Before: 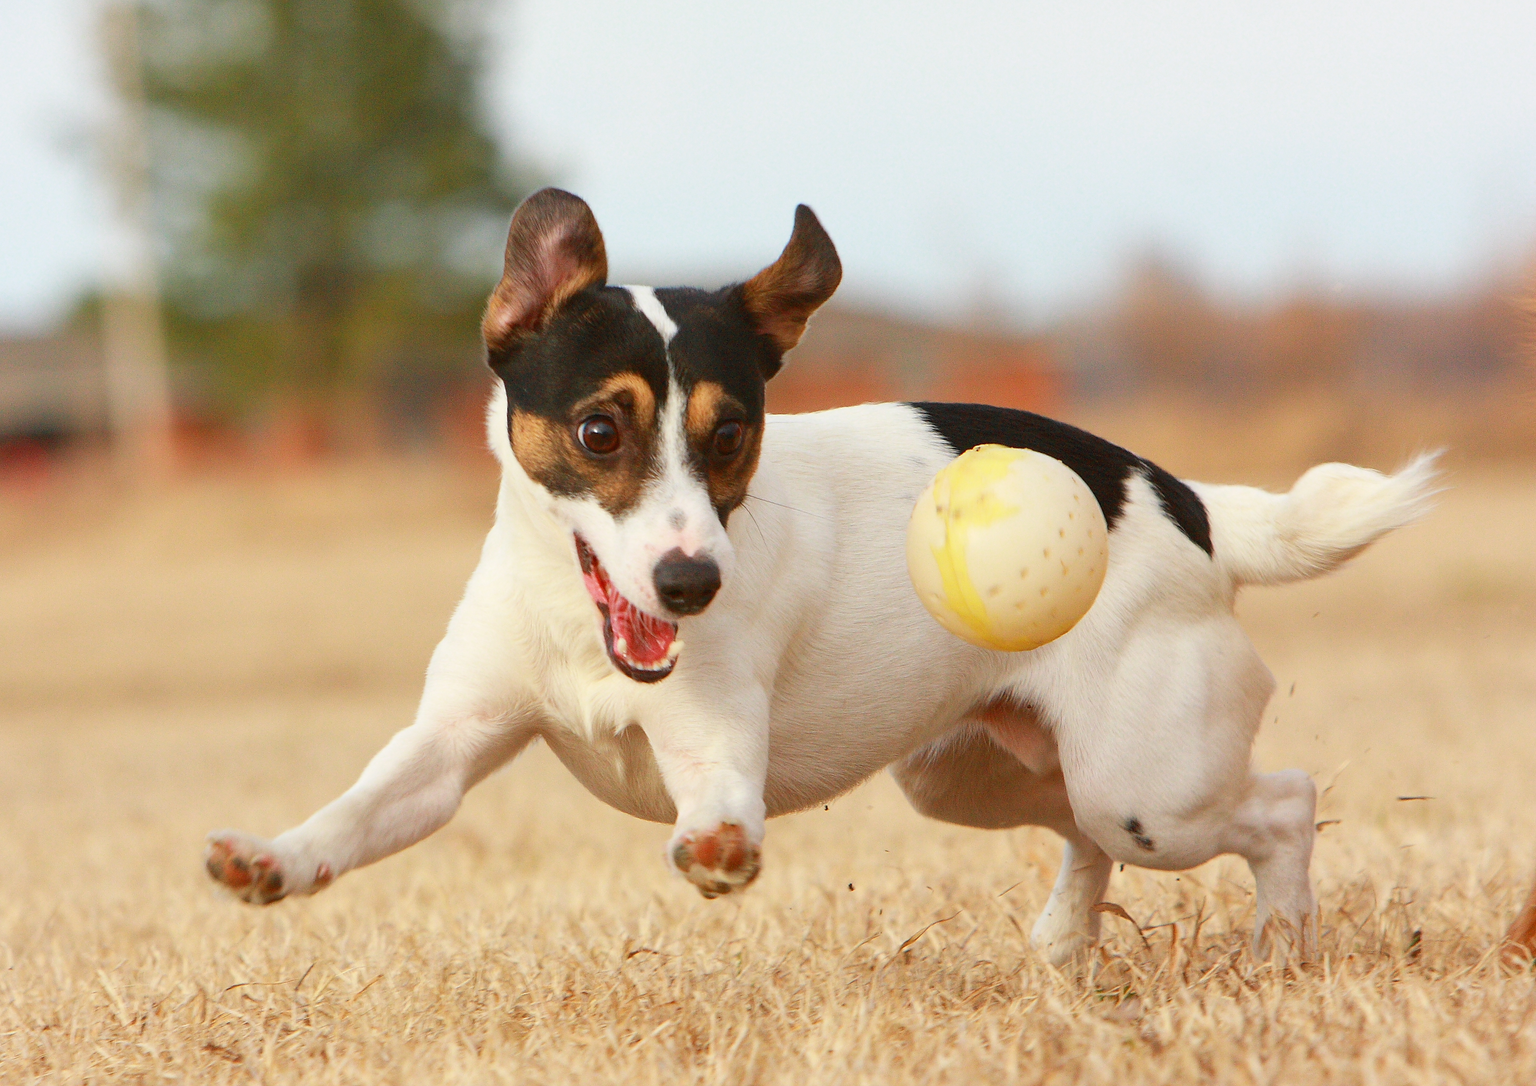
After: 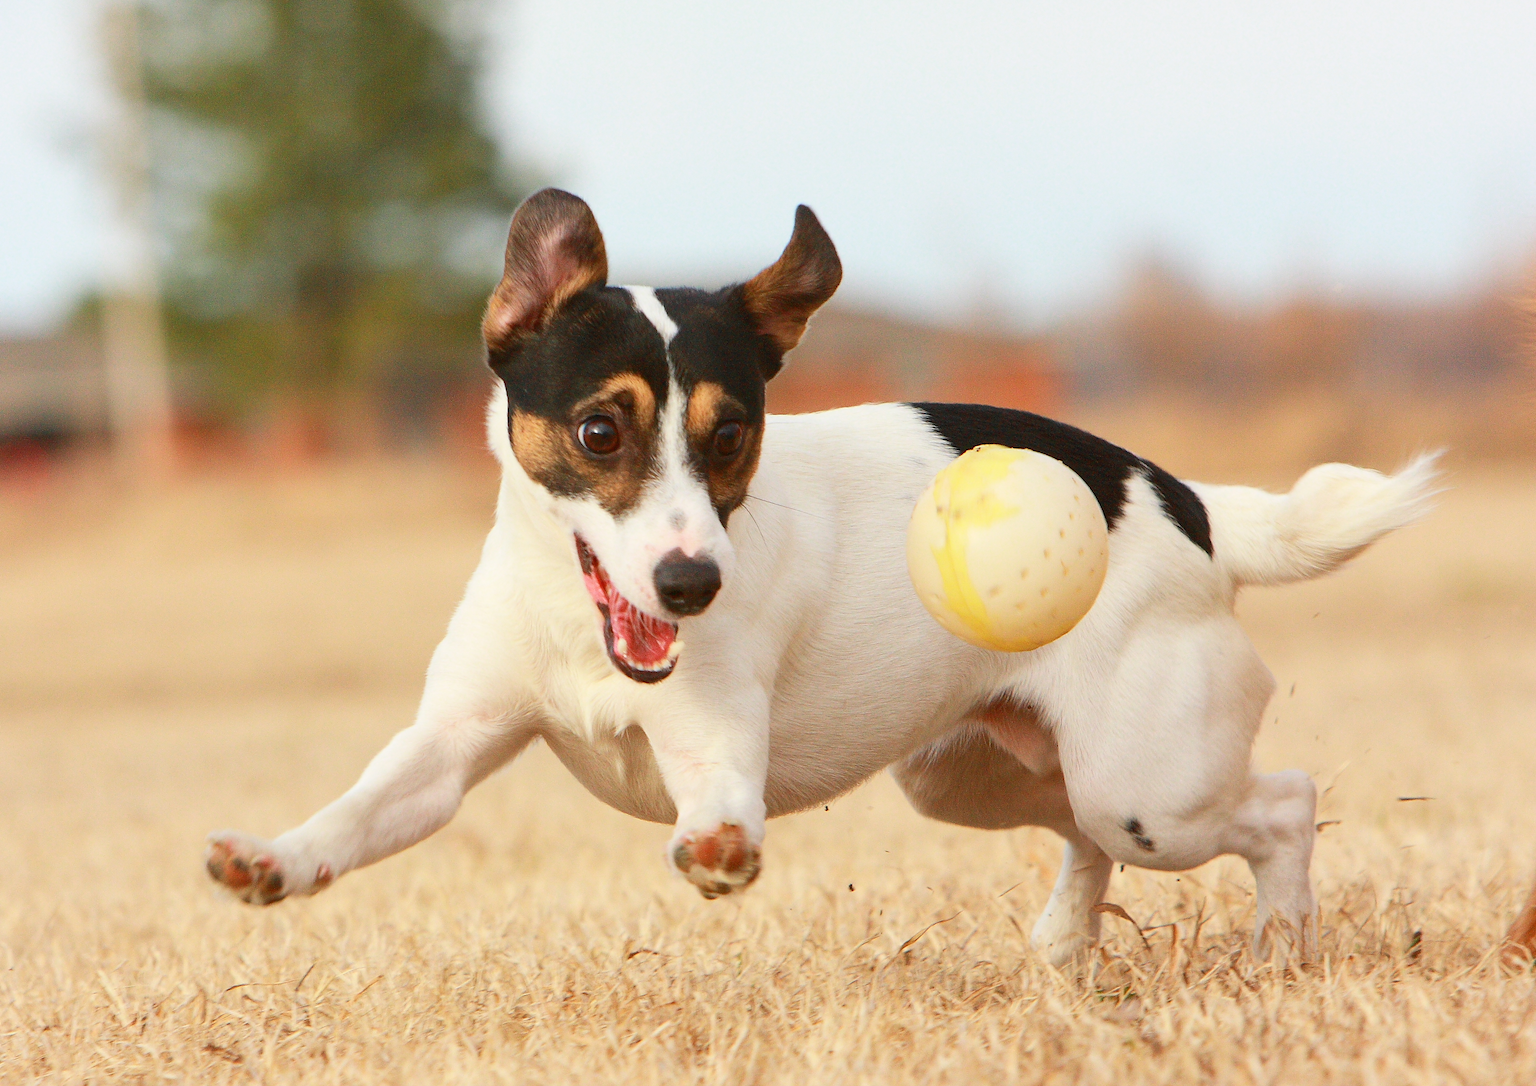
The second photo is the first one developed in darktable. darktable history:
tone curve: curves: ch0 [(0, 0) (0.251, 0.254) (0.689, 0.733) (1, 1)], color space Lab, independent channels, preserve colors none
